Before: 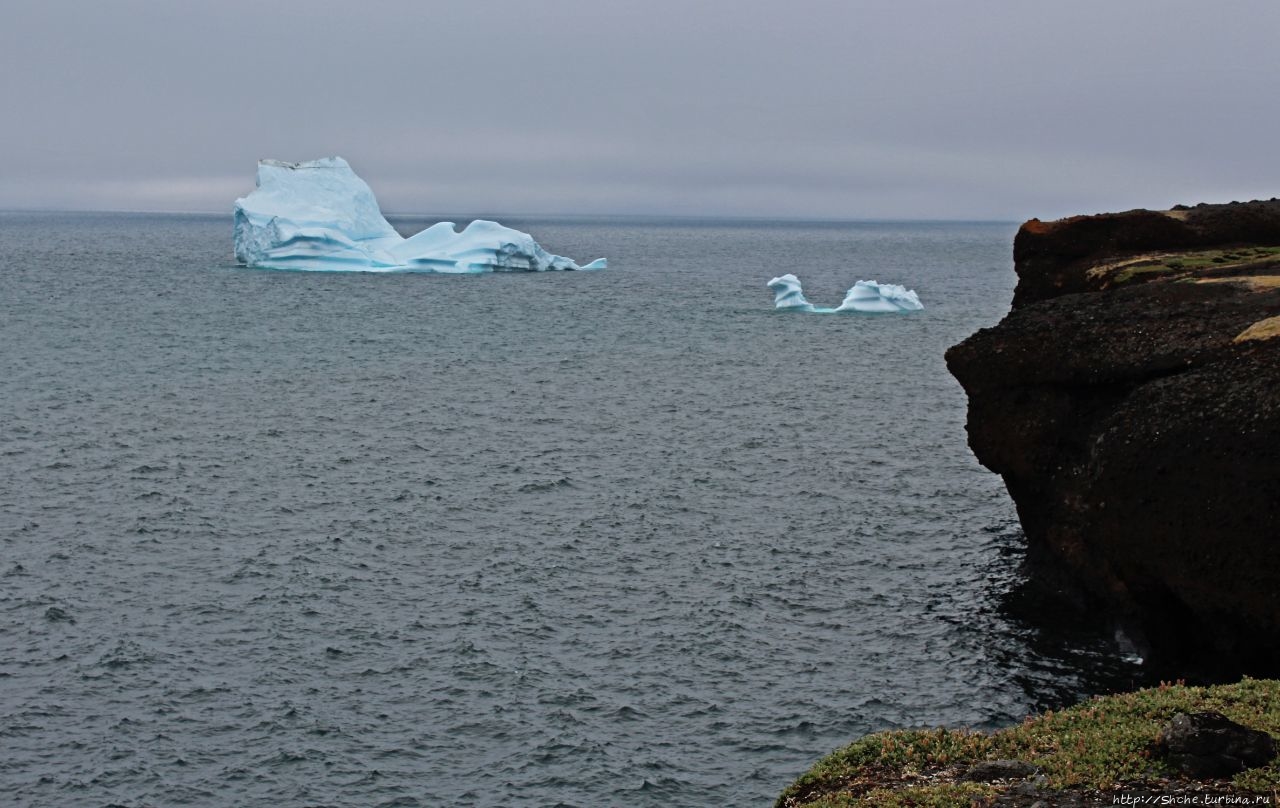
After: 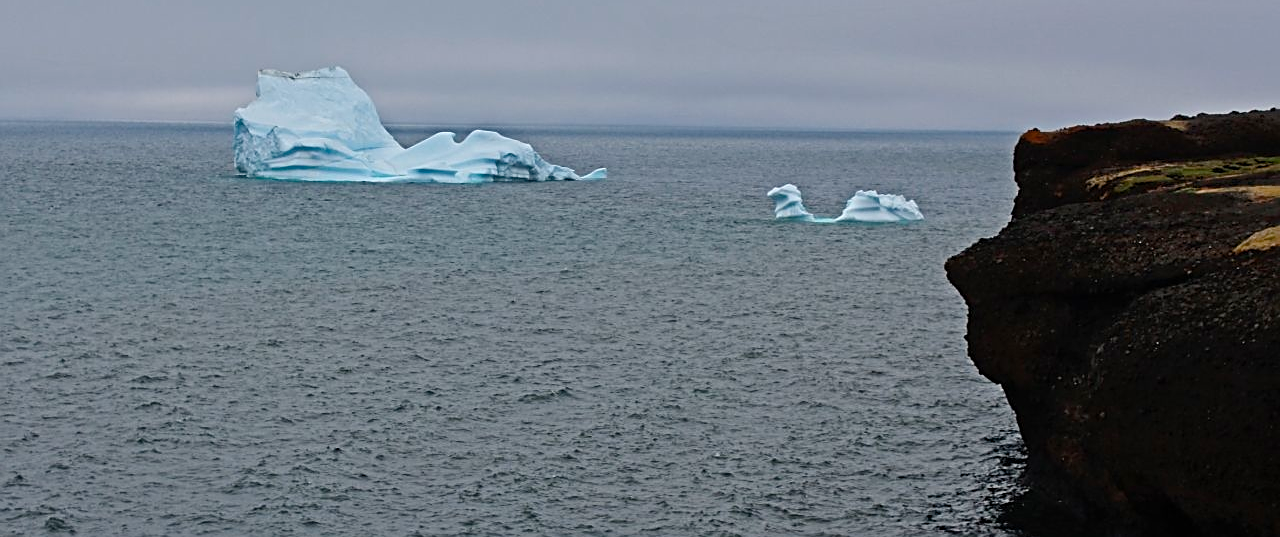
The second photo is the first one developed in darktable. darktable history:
crop: top 11.182%, bottom 22.297%
color balance rgb: shadows lift › hue 86.02°, perceptual saturation grading › global saturation 20%, perceptual saturation grading › highlights -24.928%, perceptual saturation grading › shadows 25.217%
sharpen: on, module defaults
